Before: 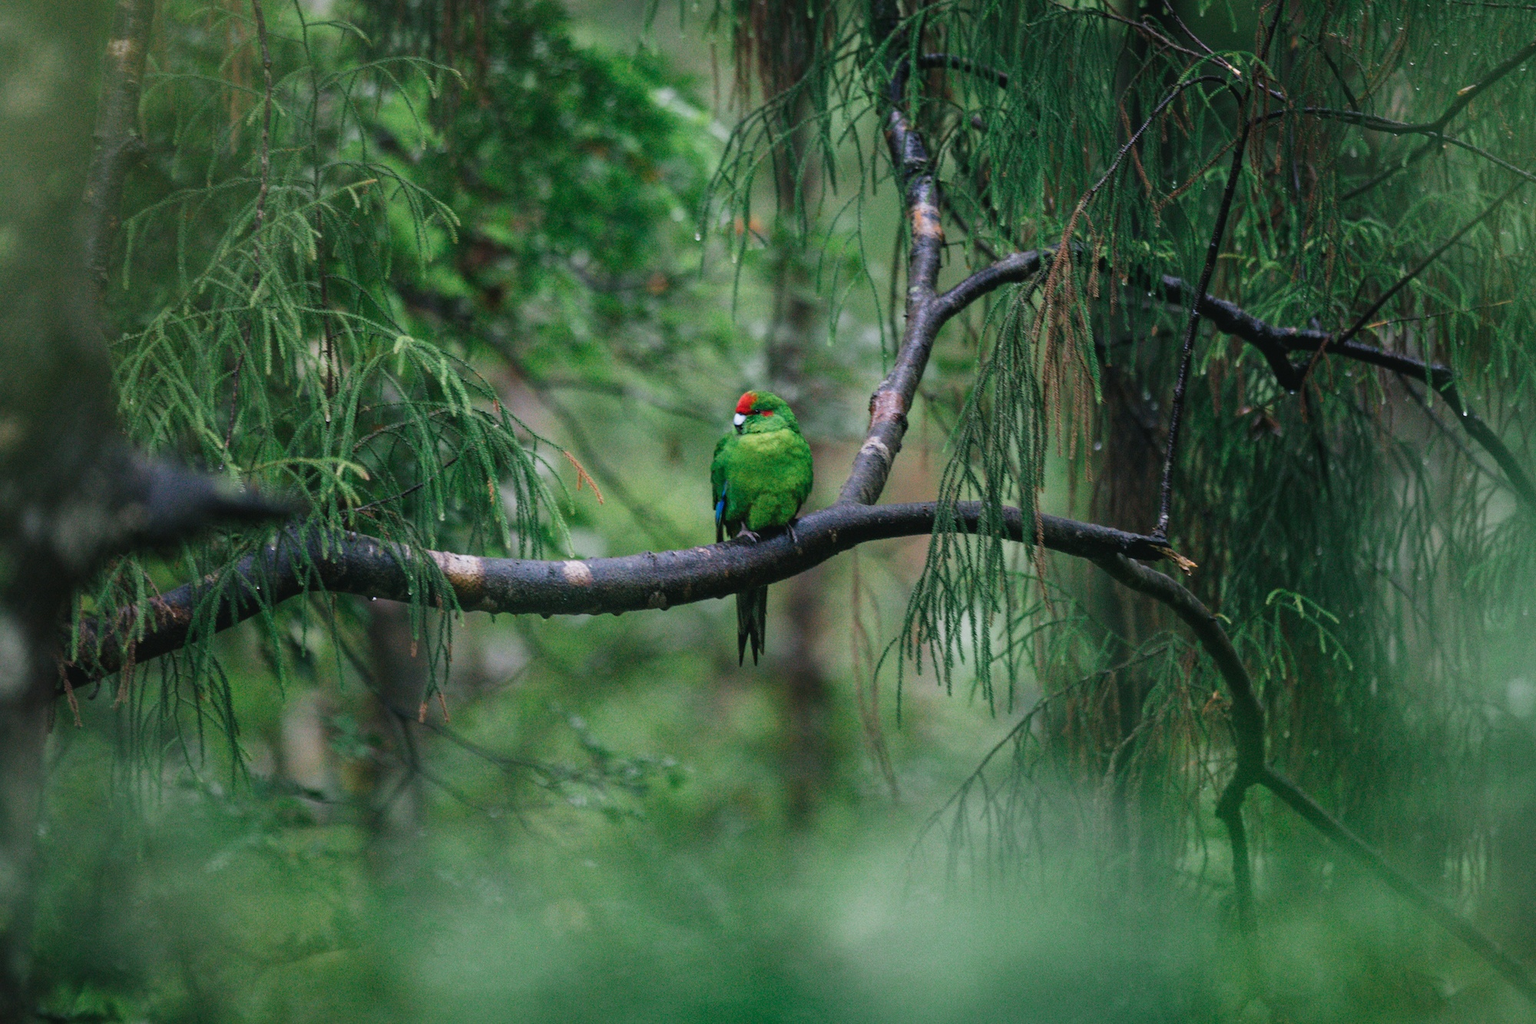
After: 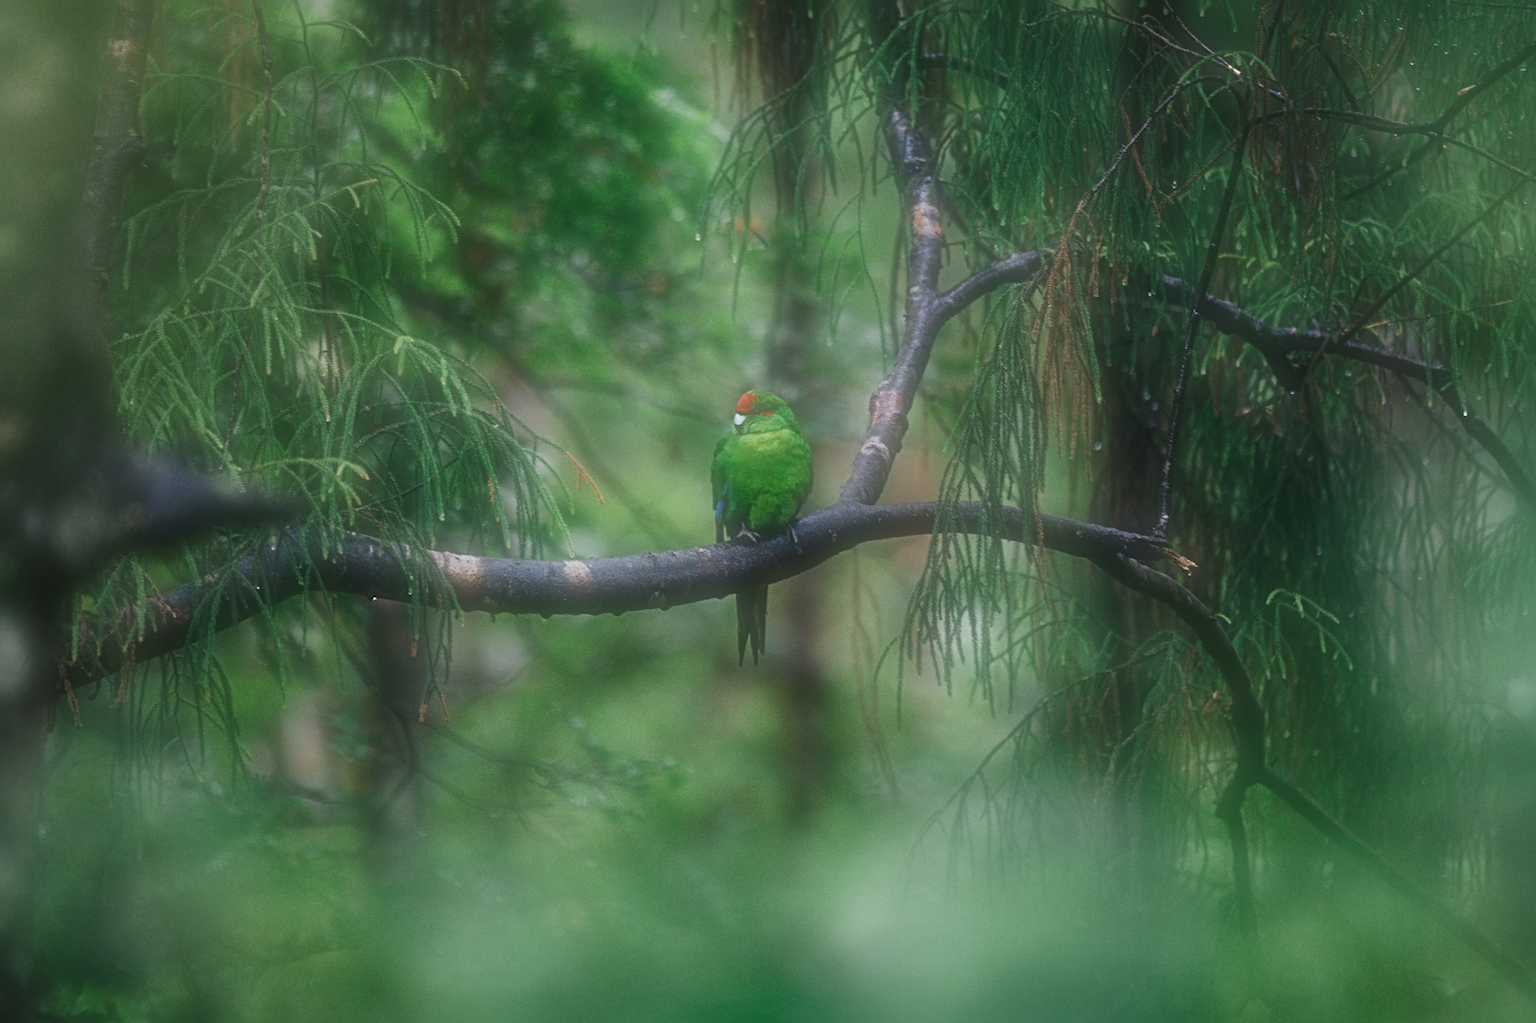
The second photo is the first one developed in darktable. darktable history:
sharpen: radius 4.883
soften: on, module defaults
